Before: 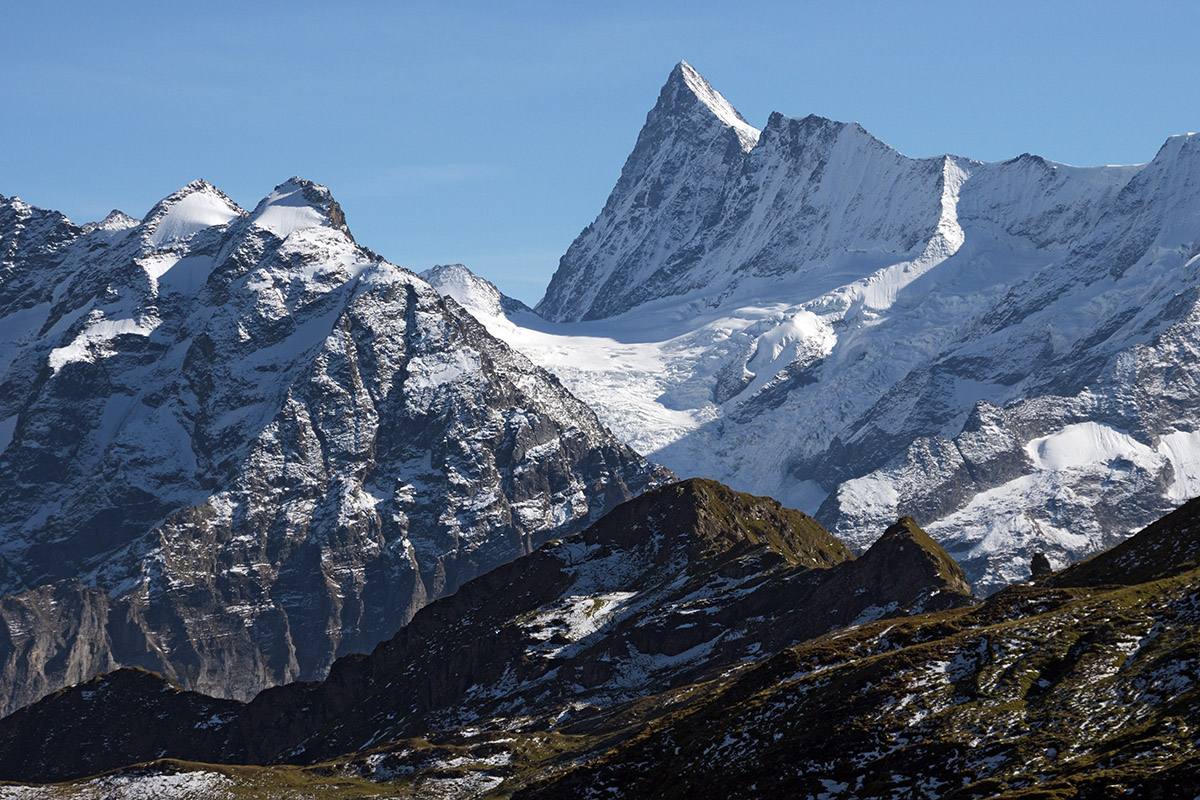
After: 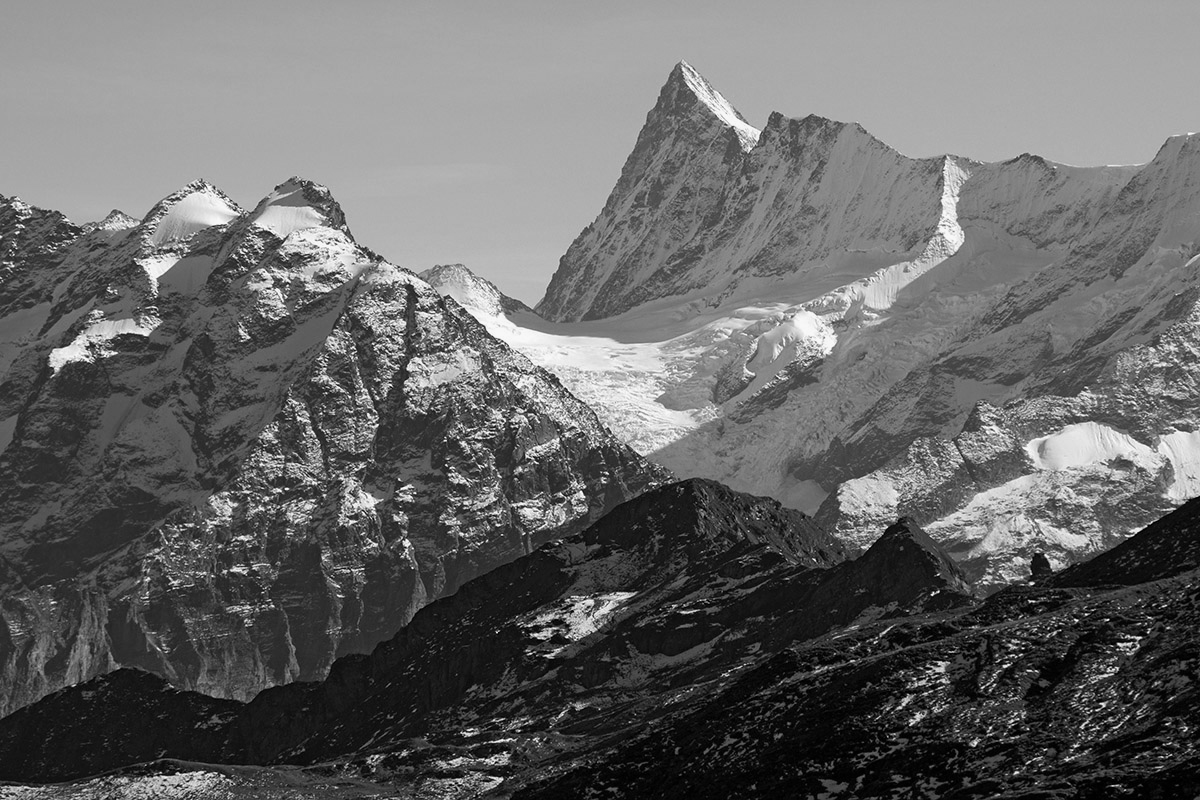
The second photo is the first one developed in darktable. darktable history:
color calibration: output gray [0.28, 0.41, 0.31, 0], gray › normalize channels true, illuminant same as pipeline (D50), adaptation XYZ, x 0.346, y 0.359, gamut compression 0
velvia: strength 36.57%
